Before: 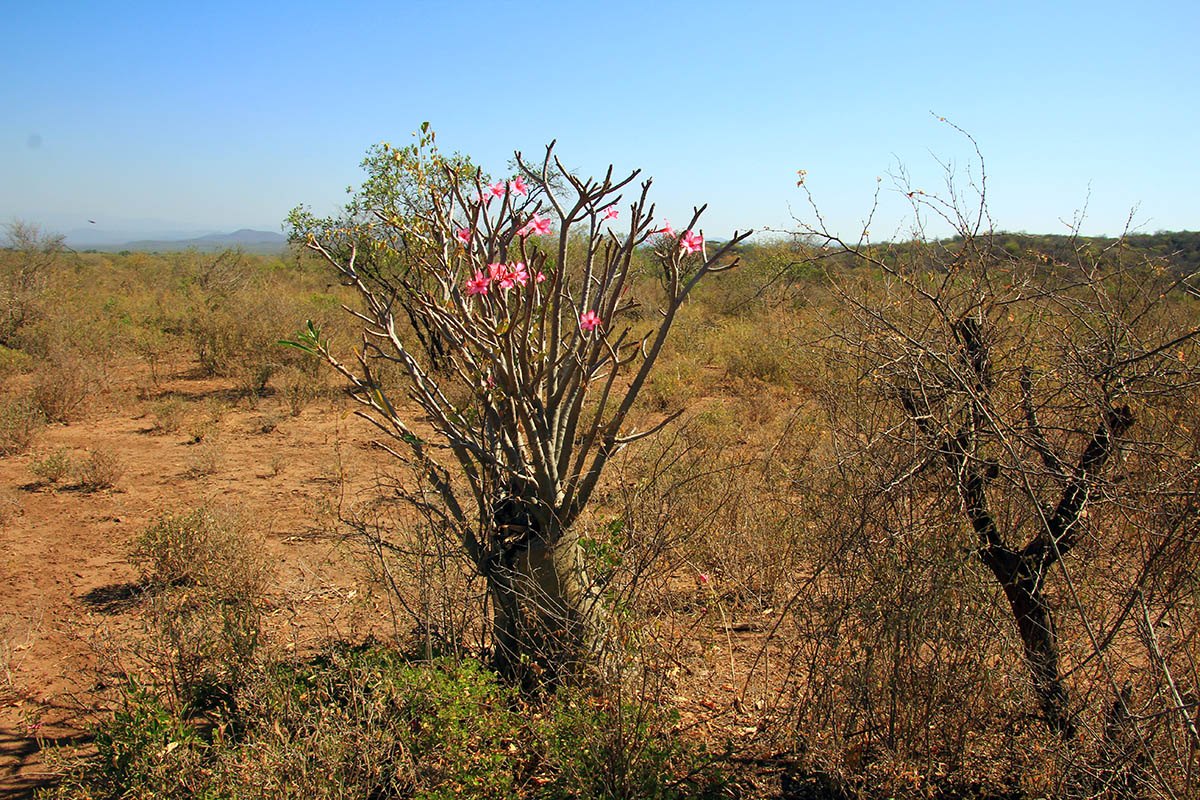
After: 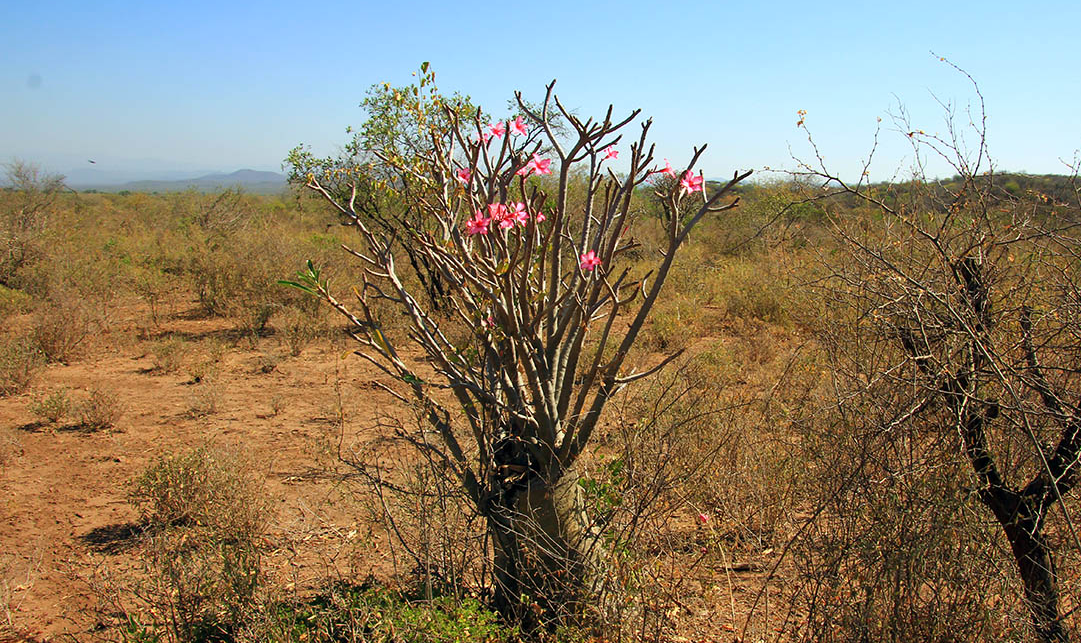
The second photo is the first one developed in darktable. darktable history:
crop: top 7.515%, right 9.881%, bottom 11.989%
tone equalizer: mask exposure compensation -0.506 EV
